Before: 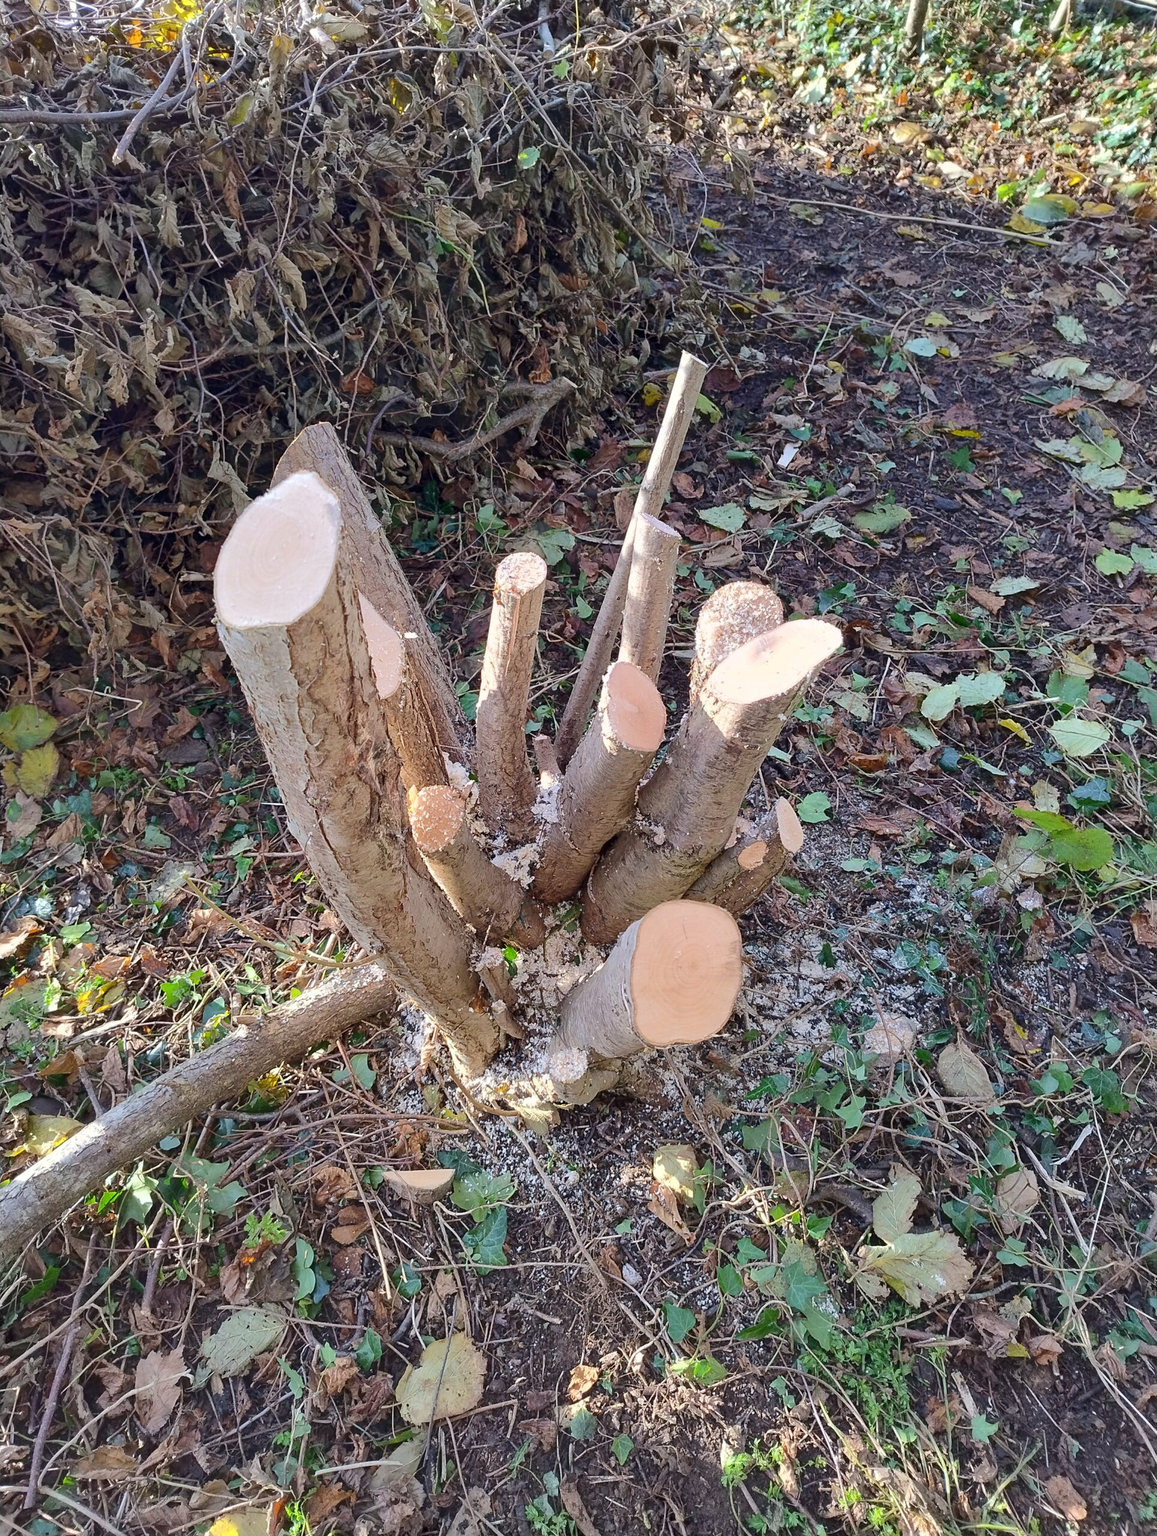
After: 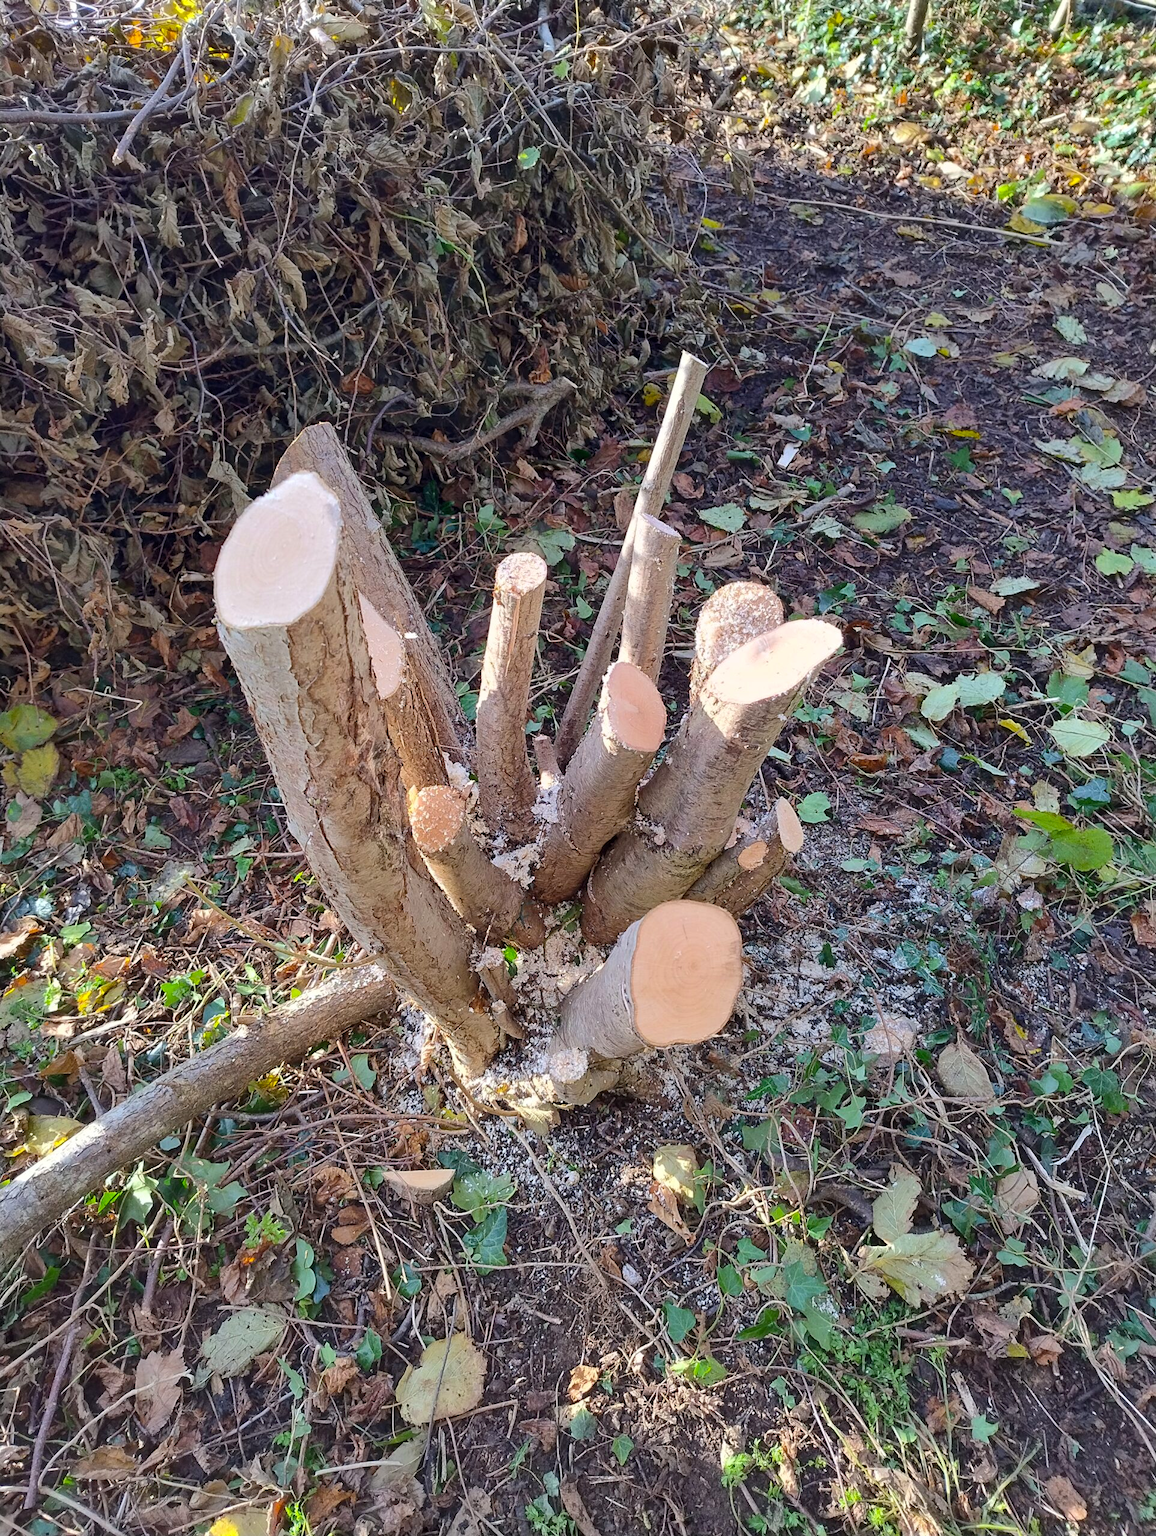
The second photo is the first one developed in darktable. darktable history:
color balance rgb: linear chroma grading › global chroma -0.626%, perceptual saturation grading › global saturation 12.442%
